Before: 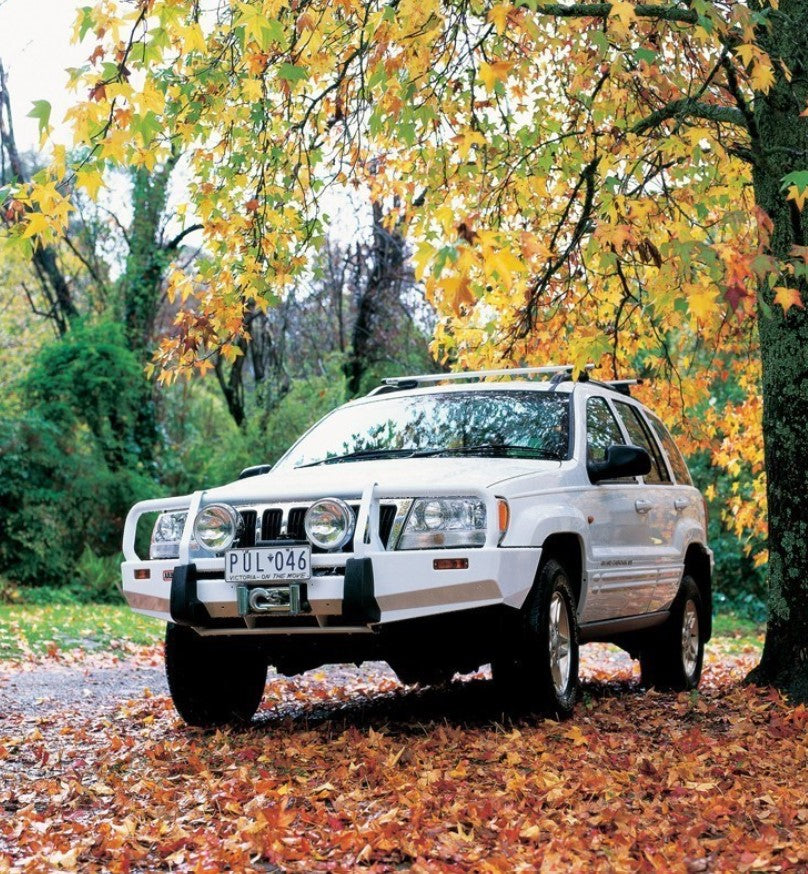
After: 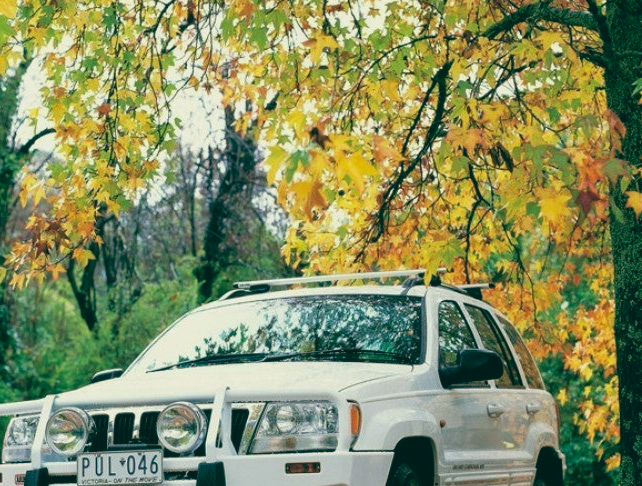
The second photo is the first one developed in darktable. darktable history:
color balance: lift [1.005, 0.99, 1.007, 1.01], gamma [1, 1.034, 1.032, 0.966], gain [0.873, 1.055, 1.067, 0.933]
crop: left 18.38%, top 11.092%, right 2.134%, bottom 33.217%
